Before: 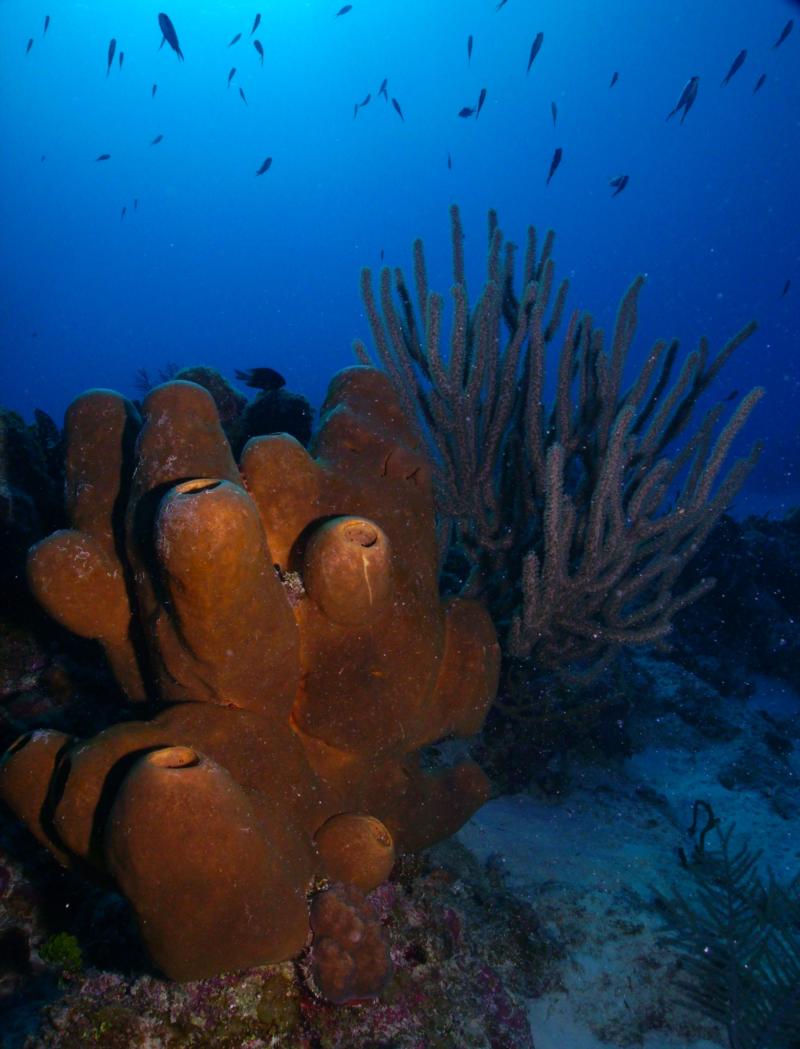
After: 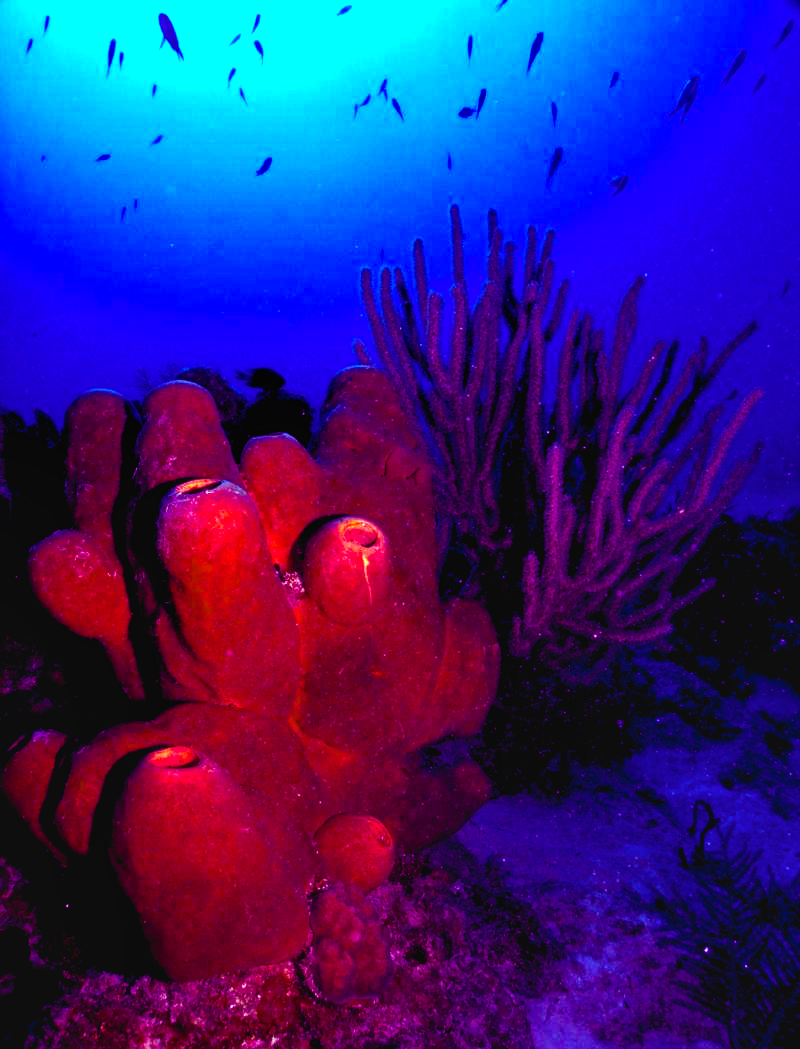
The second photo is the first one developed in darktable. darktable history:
color balance rgb: shadows lift › chroma 2%, shadows lift › hue 217.2°, power › chroma 0.25%, power › hue 60°, highlights gain › chroma 1.5%, highlights gain › hue 309.6°, global offset › luminance -0.5%, perceptual saturation grading › global saturation 15%, global vibrance 20%
exposure: exposure 1.5 EV, compensate highlight preservation false
local contrast: shadows 94%
color balance: mode lift, gamma, gain (sRGB), lift [1, 1, 0.101, 1]
contrast brightness saturation: contrast -0.11
